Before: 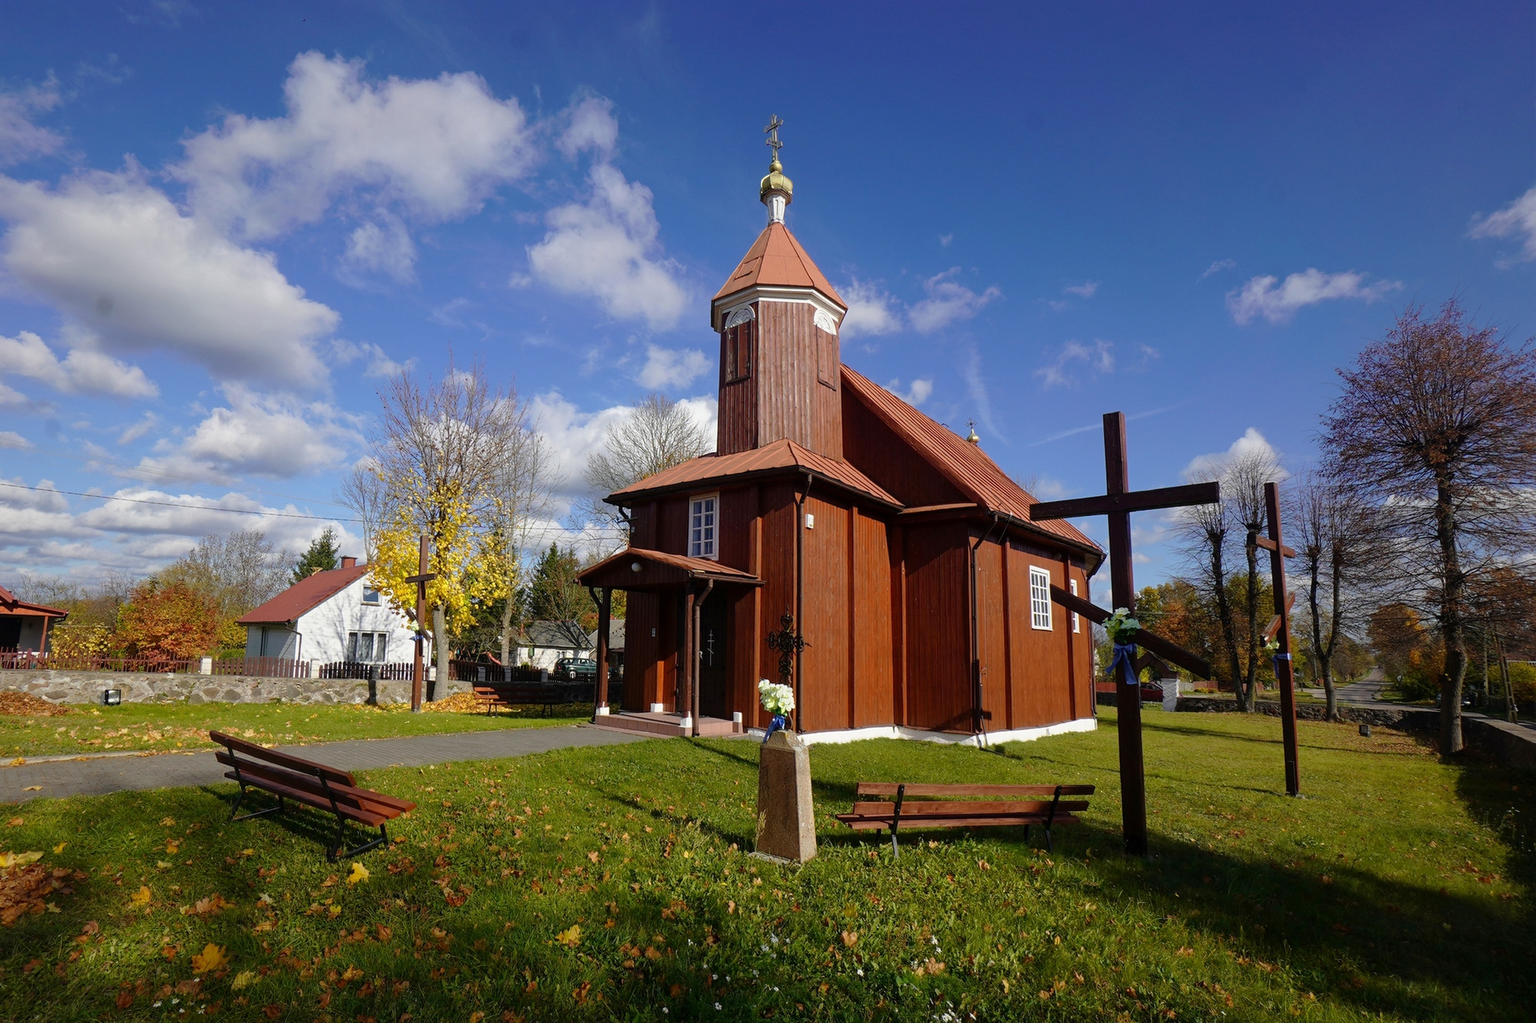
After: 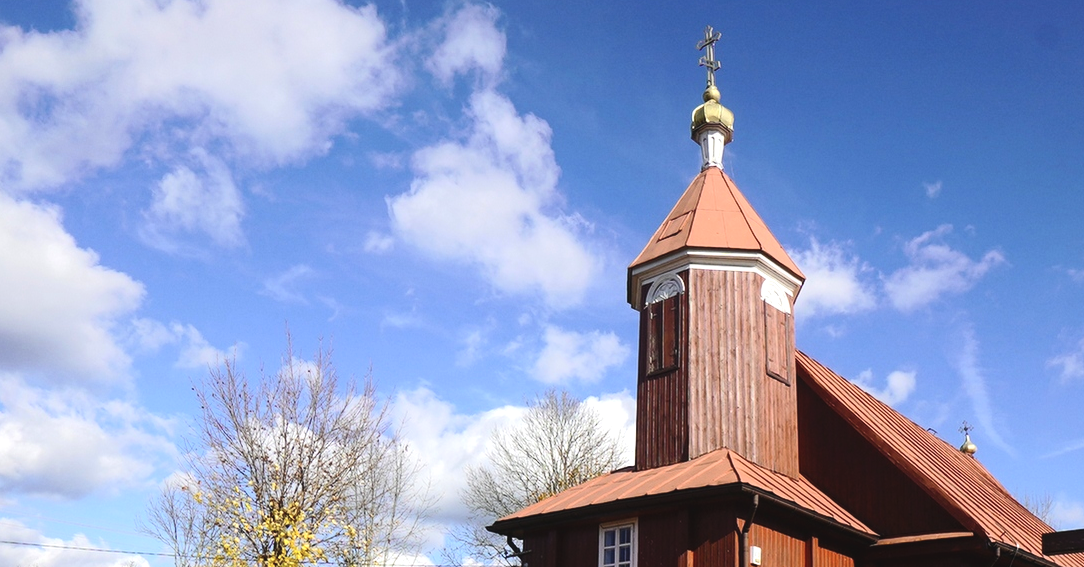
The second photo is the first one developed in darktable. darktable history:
crop: left 14.953%, top 9.283%, right 30.82%, bottom 48.133%
exposure: black level correction -0.007, exposure 0.072 EV, compensate exposure bias true, compensate highlight preservation false
tone curve: curves: ch0 [(0, 0) (0.003, 0.003) (0.011, 0.012) (0.025, 0.023) (0.044, 0.04) (0.069, 0.056) (0.1, 0.082) (0.136, 0.107) (0.177, 0.144) (0.224, 0.186) (0.277, 0.237) (0.335, 0.297) (0.399, 0.37) (0.468, 0.465) (0.543, 0.567) (0.623, 0.68) (0.709, 0.782) (0.801, 0.86) (0.898, 0.924) (1, 1)], color space Lab, independent channels, preserve colors none
tone equalizer: -8 EV -0.435 EV, -7 EV -0.416 EV, -6 EV -0.323 EV, -5 EV -0.227 EV, -3 EV 0.228 EV, -2 EV 0.31 EV, -1 EV 0.413 EV, +0 EV 0.424 EV
